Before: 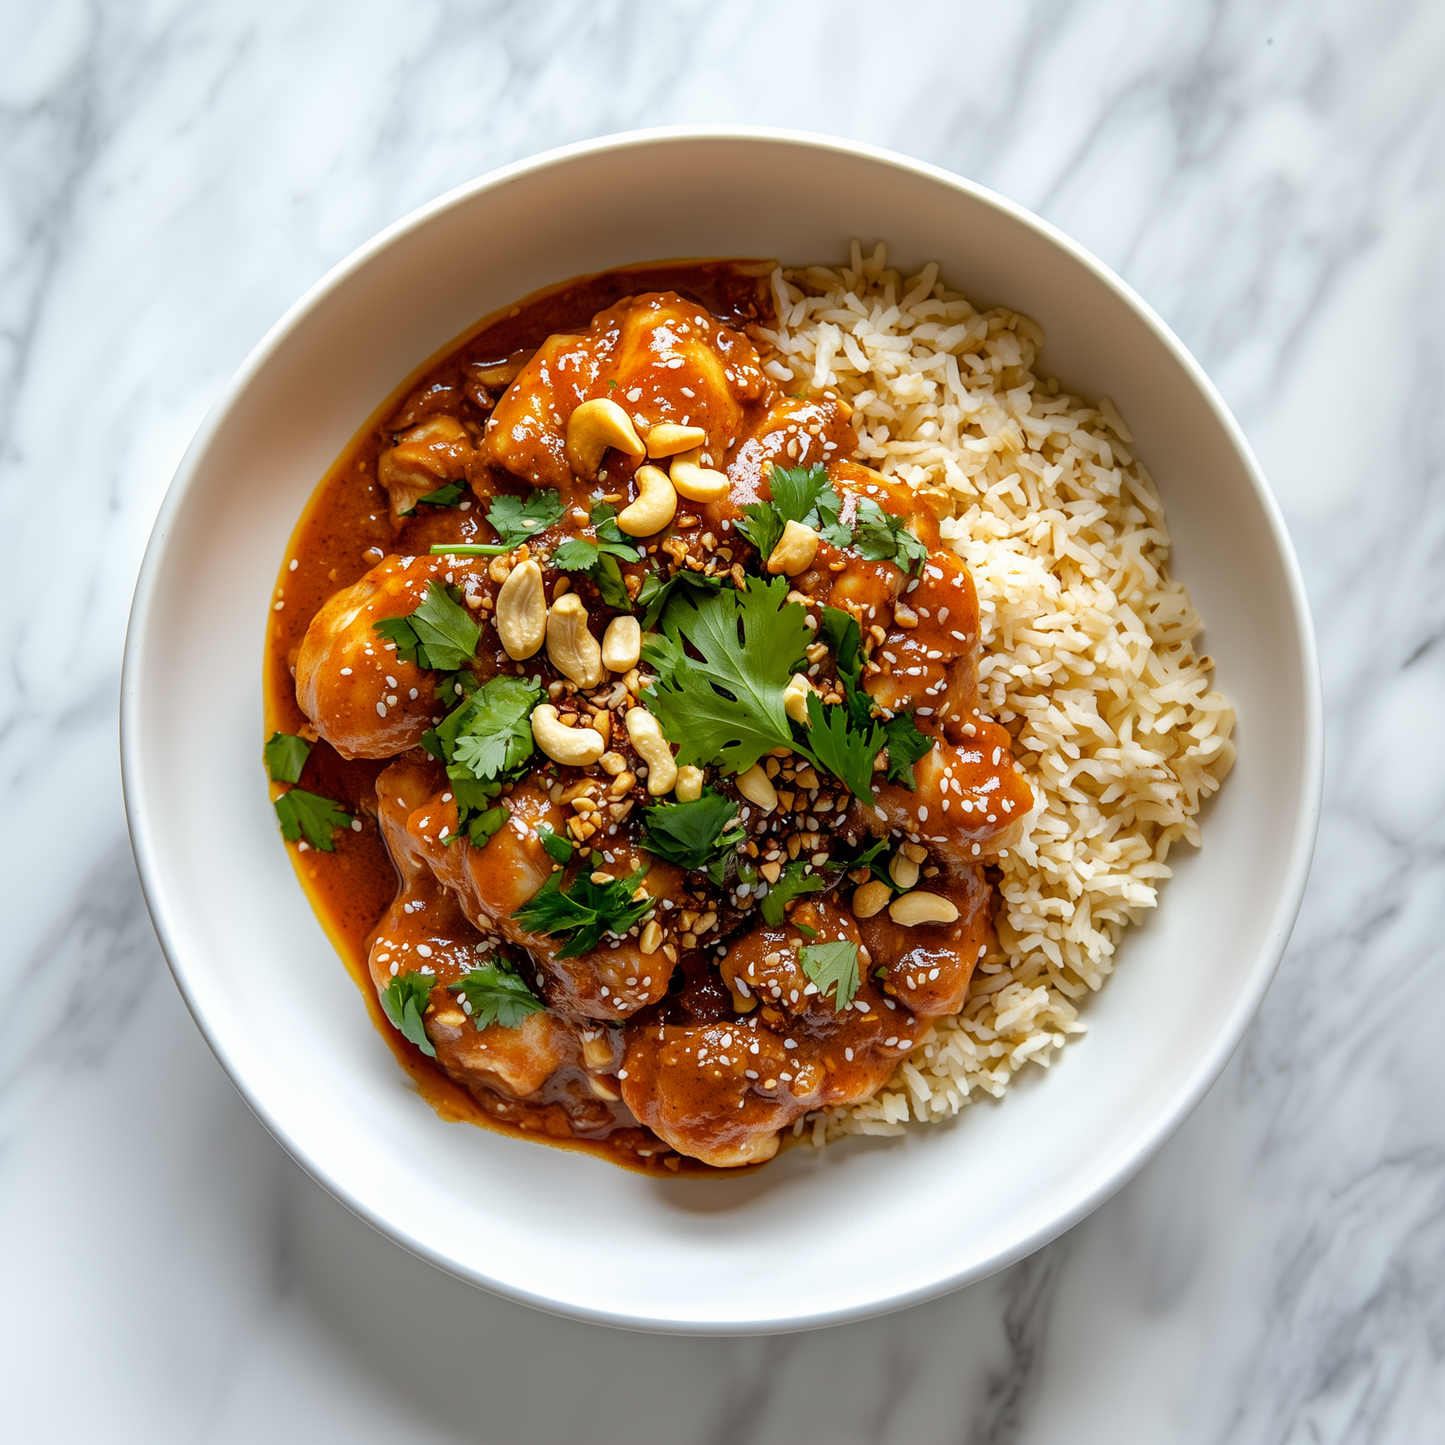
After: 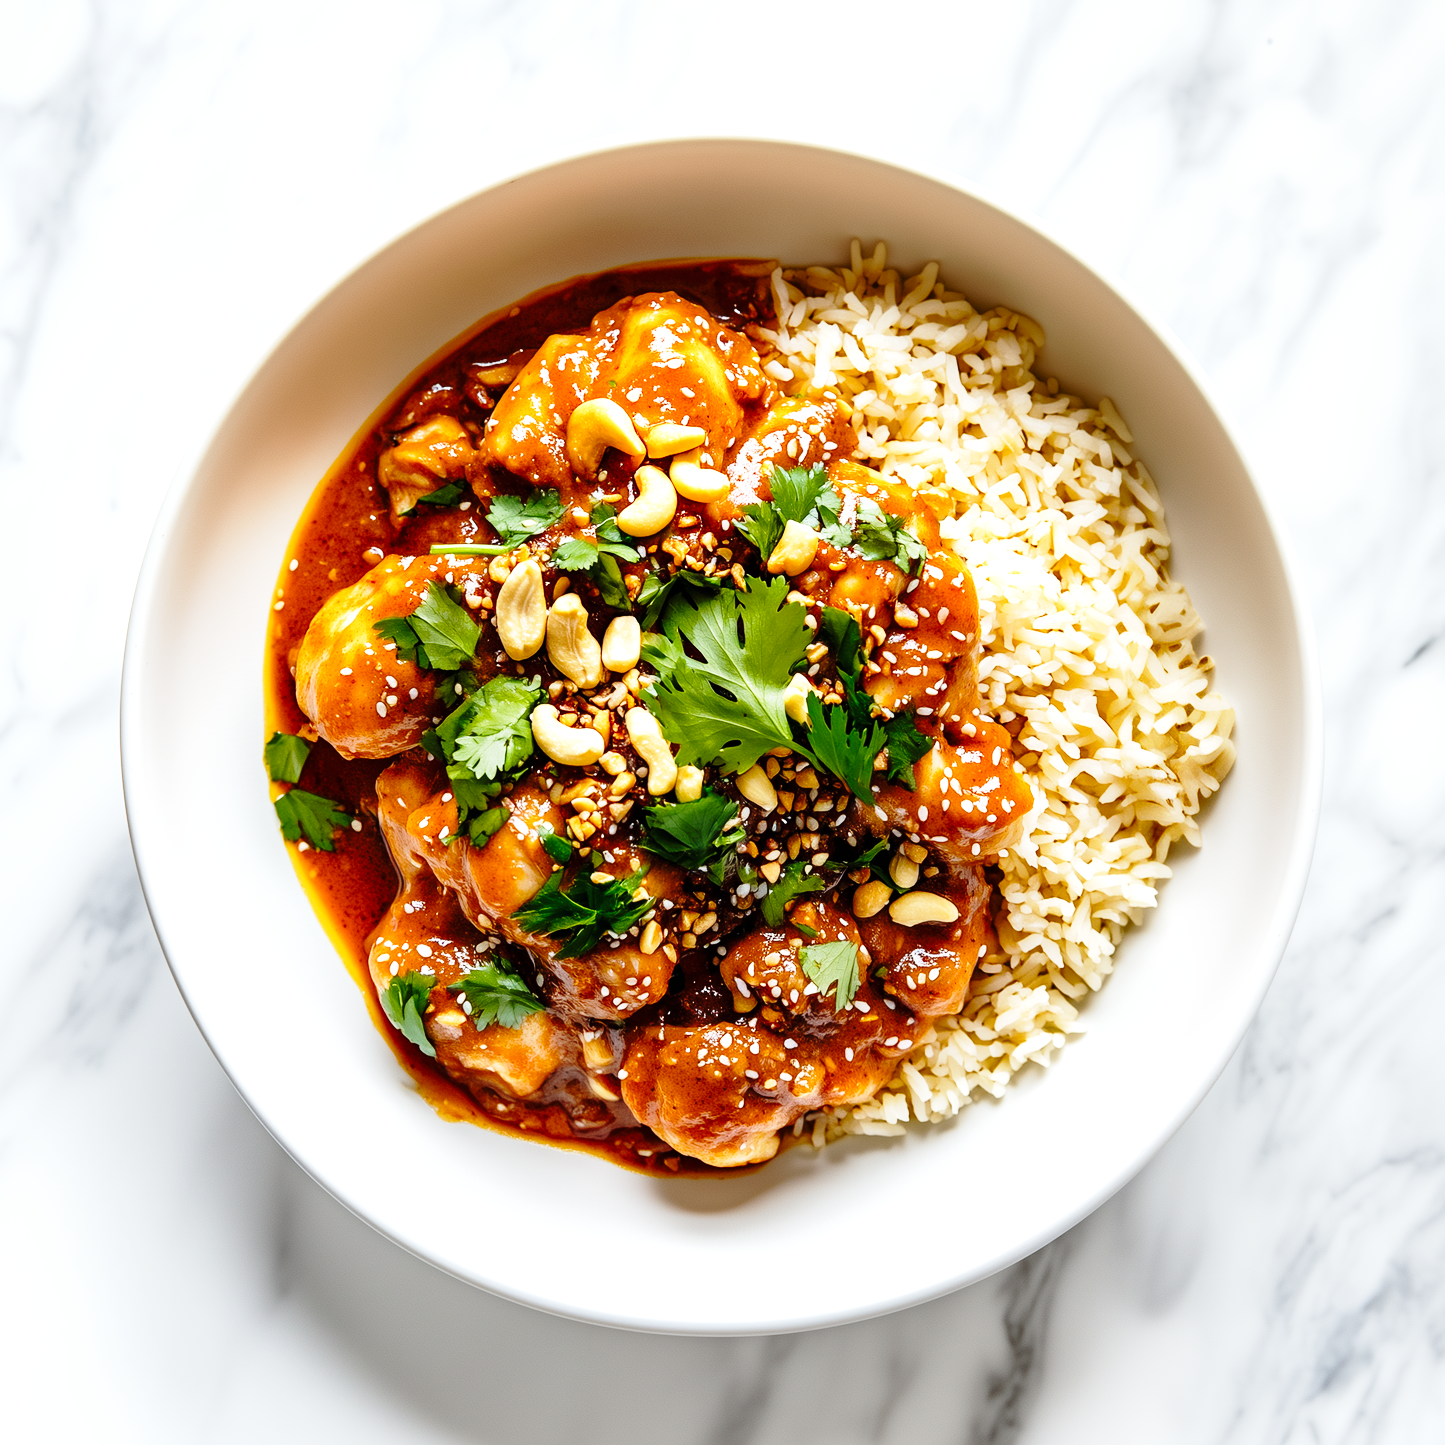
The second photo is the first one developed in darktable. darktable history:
tone equalizer: -8 EV -0.419 EV, -7 EV -0.395 EV, -6 EV -0.315 EV, -5 EV -0.183 EV, -3 EV 0.212 EV, -2 EV 0.352 EV, -1 EV 0.407 EV, +0 EV 0.443 EV, edges refinement/feathering 500, mask exposure compensation -1.57 EV, preserve details no
shadows and highlights: shadows 37.37, highlights -26.98, soften with gaussian
base curve: curves: ch0 [(0, 0) (0.028, 0.03) (0.121, 0.232) (0.46, 0.748) (0.859, 0.968) (1, 1)], preserve colors none
